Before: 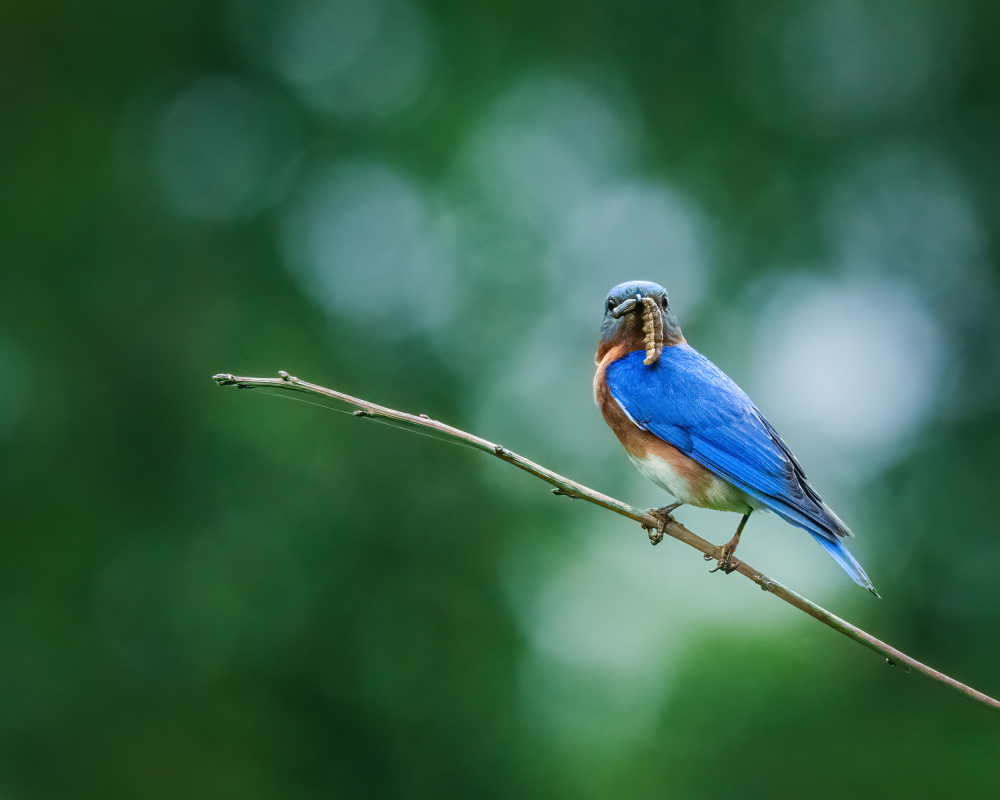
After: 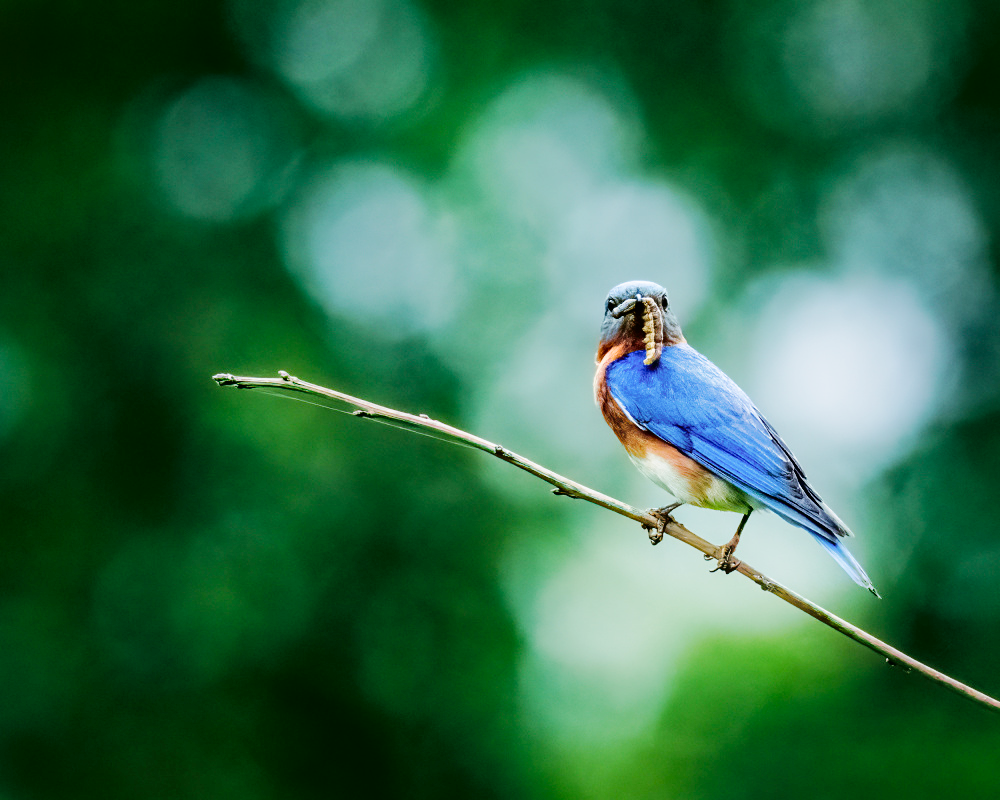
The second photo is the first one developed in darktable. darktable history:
tone curve: curves: ch0 [(0.003, 0) (0.066, 0.017) (0.163, 0.09) (0.264, 0.238) (0.395, 0.421) (0.517, 0.575) (0.633, 0.687) (0.791, 0.814) (1, 1)]; ch1 [(0, 0) (0.149, 0.17) (0.327, 0.339) (0.39, 0.403) (0.456, 0.463) (0.501, 0.502) (0.512, 0.507) (0.53, 0.533) (0.575, 0.592) (0.671, 0.655) (0.729, 0.679) (1, 1)]; ch2 [(0, 0) (0.337, 0.382) (0.464, 0.47) (0.501, 0.502) (0.527, 0.532) (0.563, 0.555) (0.615, 0.61) (0.663, 0.68) (1, 1)], color space Lab, independent channels, preserve colors none
base curve: curves: ch0 [(0, 0) (0.036, 0.025) (0.121, 0.166) (0.206, 0.329) (0.605, 0.79) (1, 1)], preserve colors none
